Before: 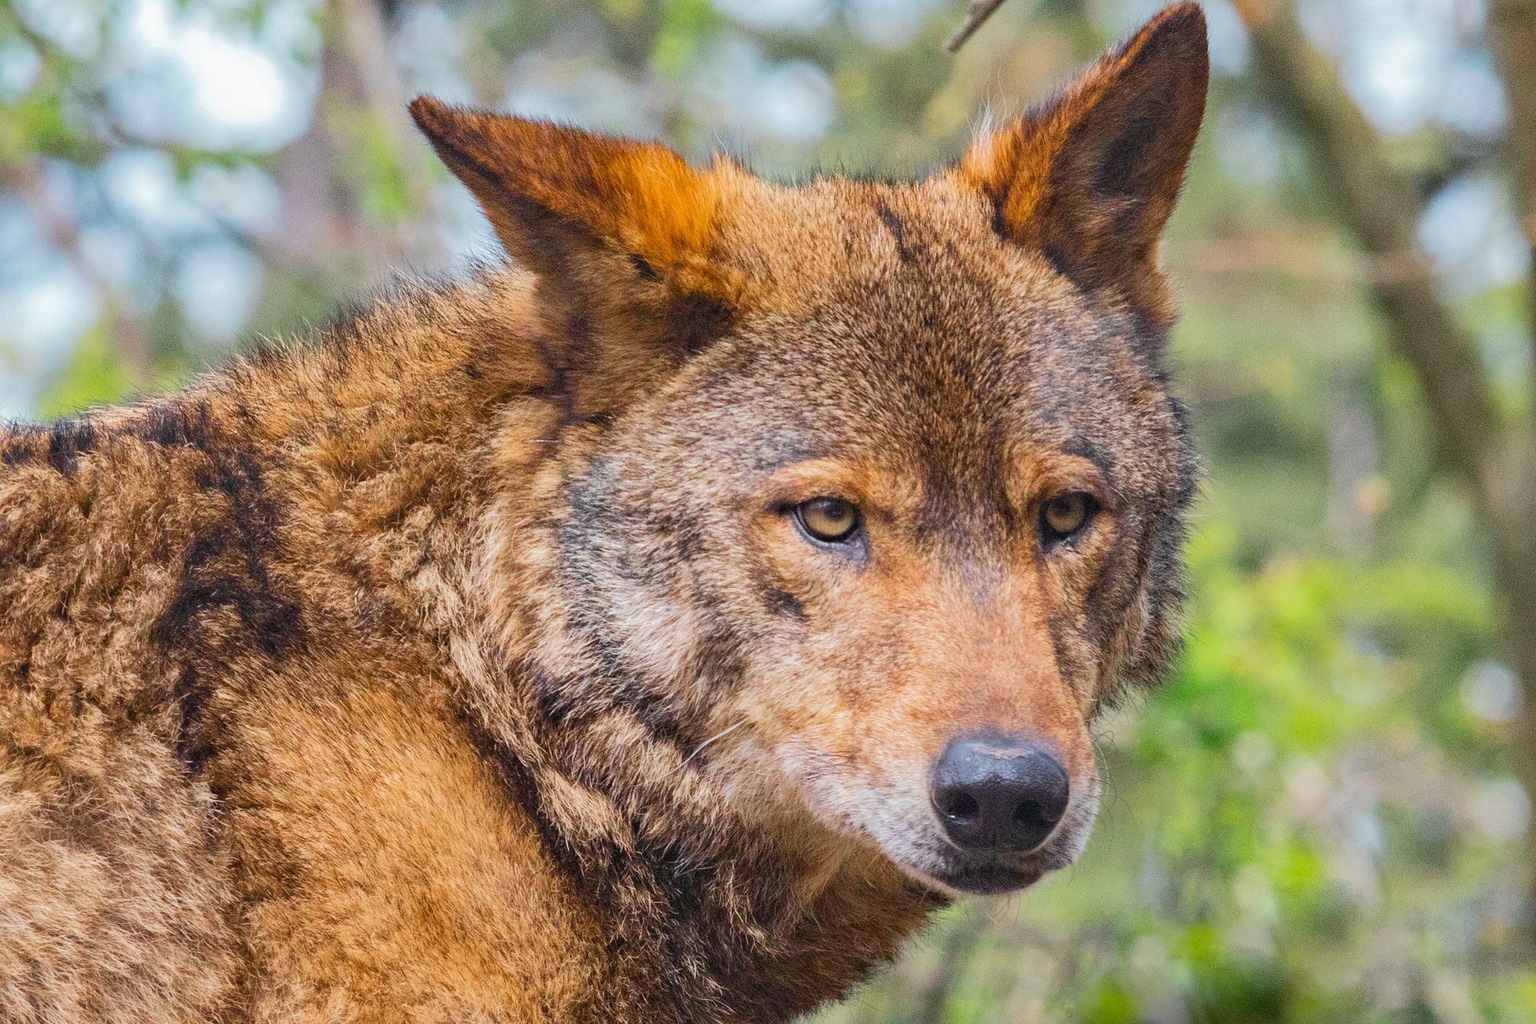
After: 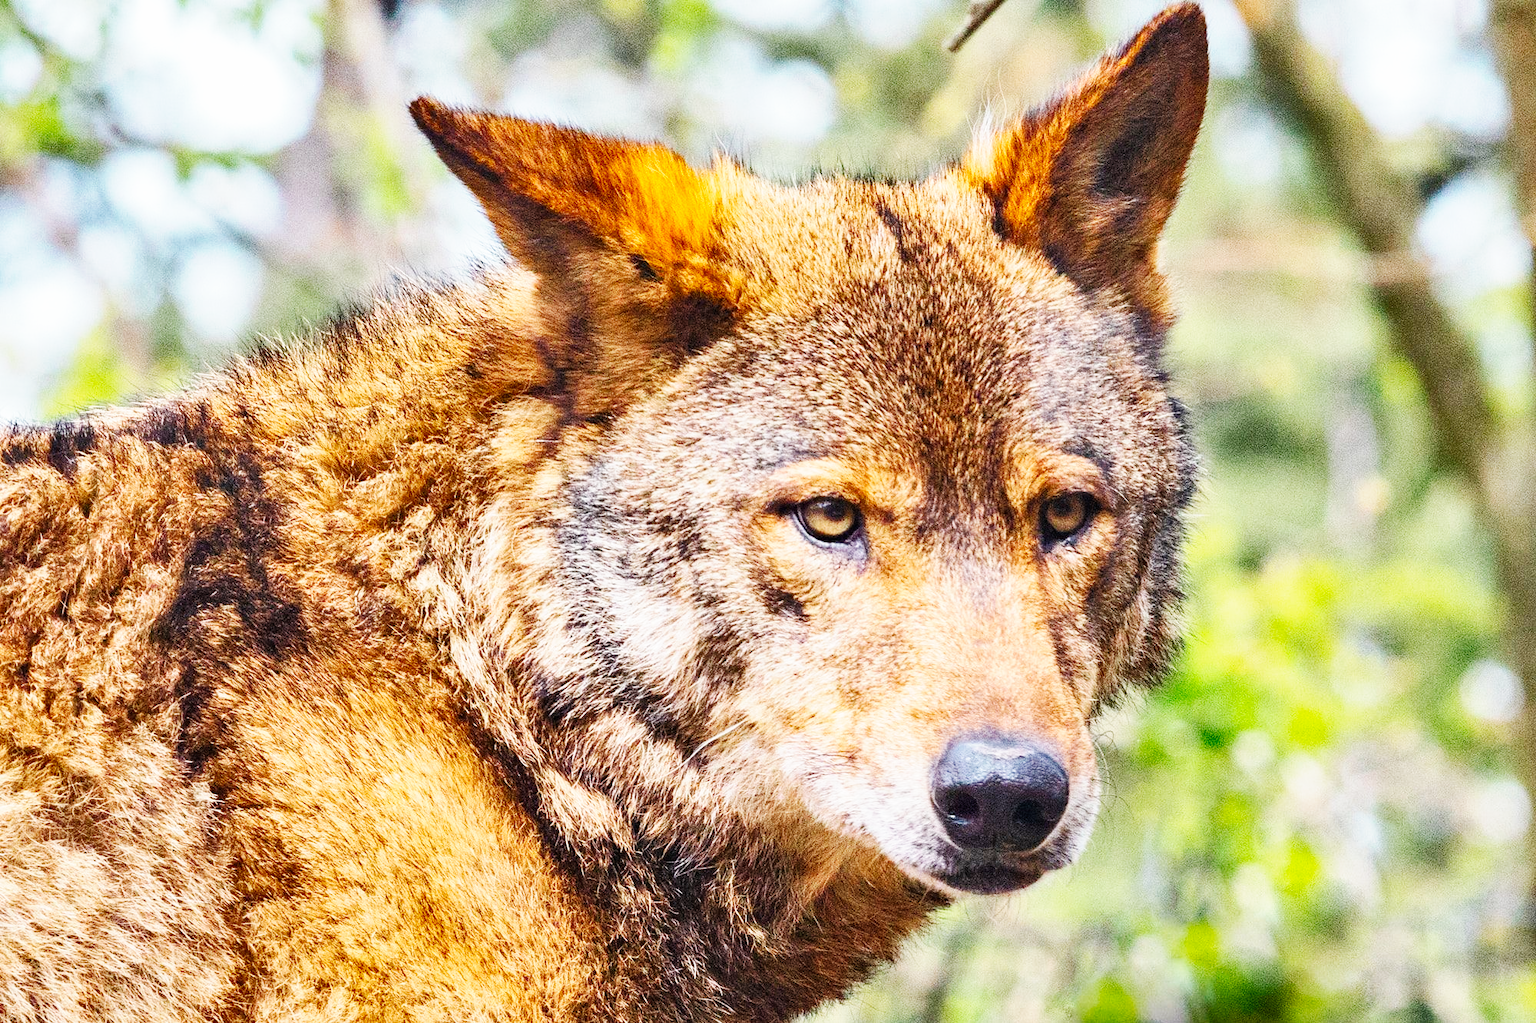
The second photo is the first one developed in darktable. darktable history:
base curve: curves: ch0 [(0, 0) (0.007, 0.004) (0.027, 0.03) (0.046, 0.07) (0.207, 0.54) (0.442, 0.872) (0.673, 0.972) (1, 1)], preserve colors none
shadows and highlights: soften with gaussian
